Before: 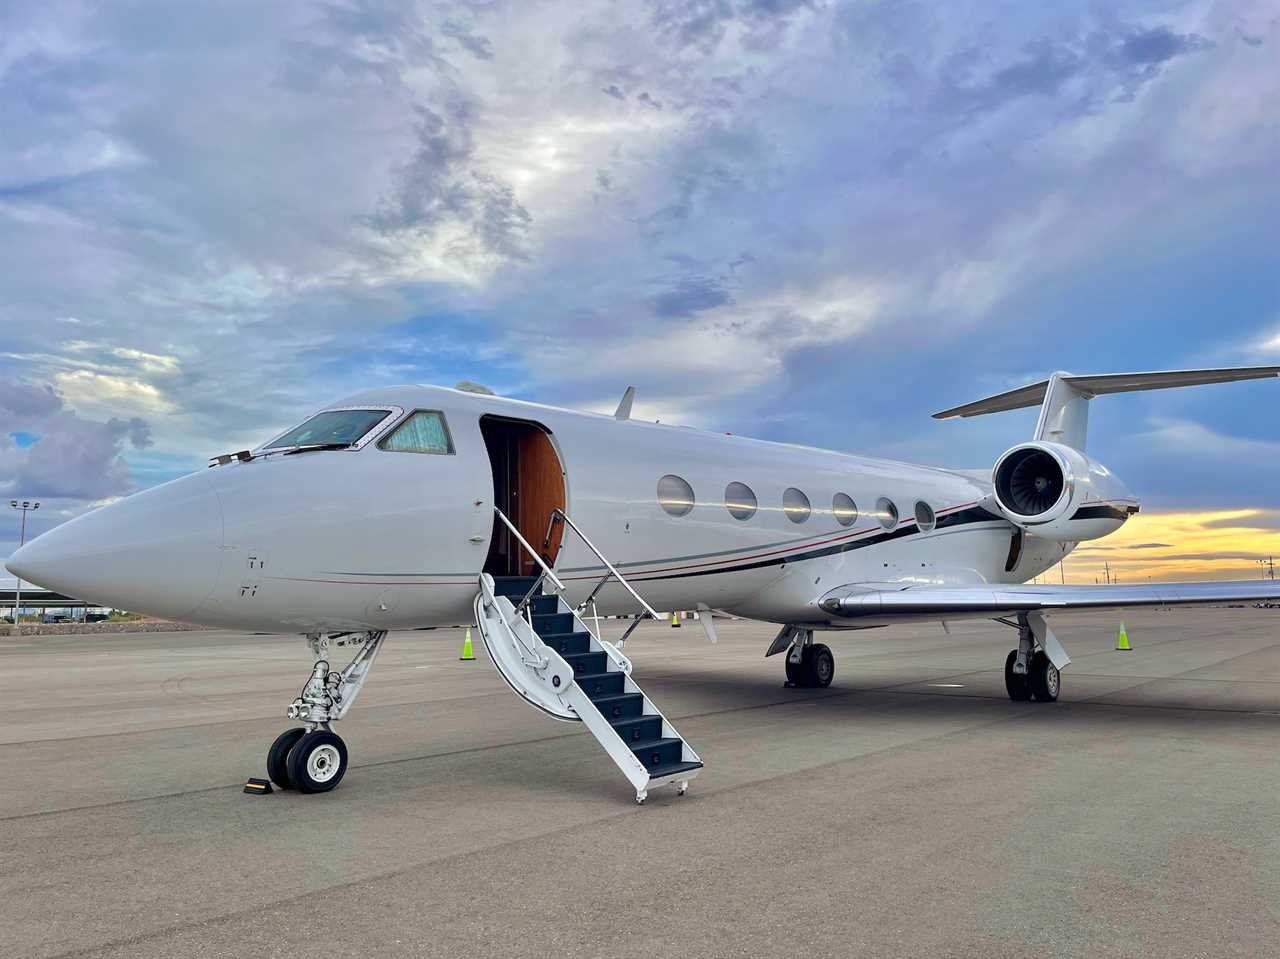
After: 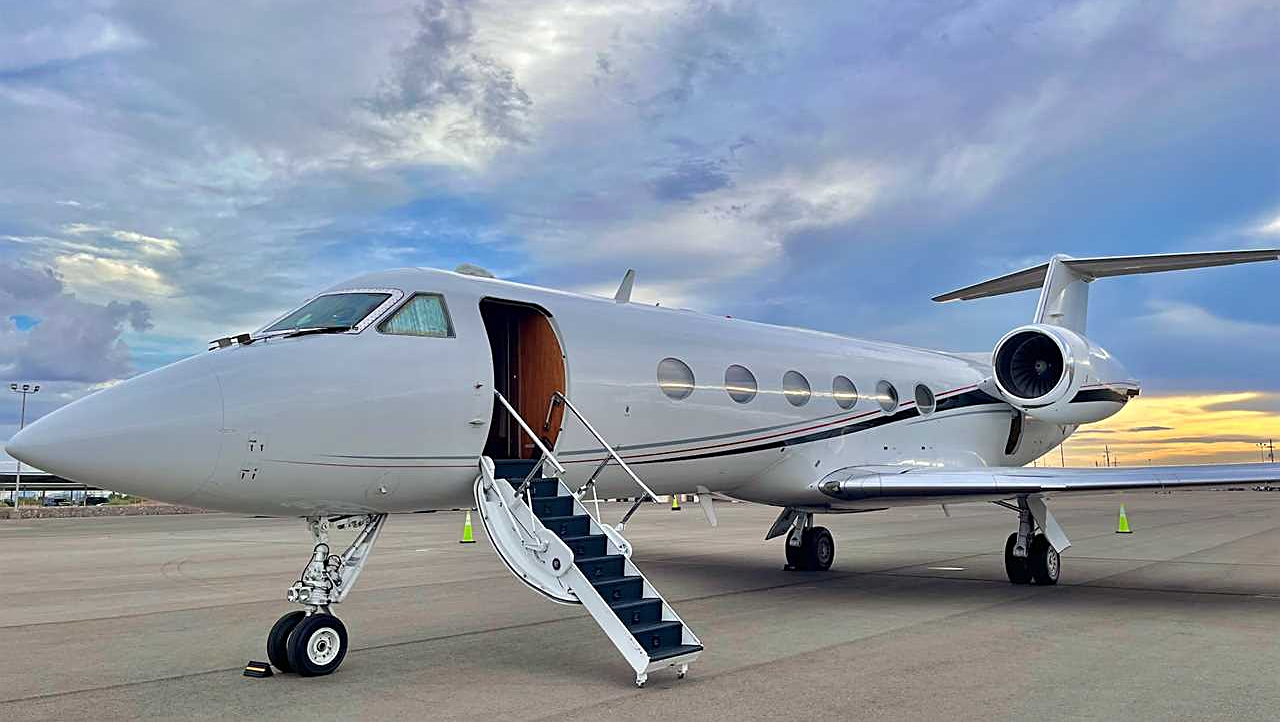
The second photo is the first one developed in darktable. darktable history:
crop and rotate: top 12.234%, bottom 12.438%
sharpen: on, module defaults
